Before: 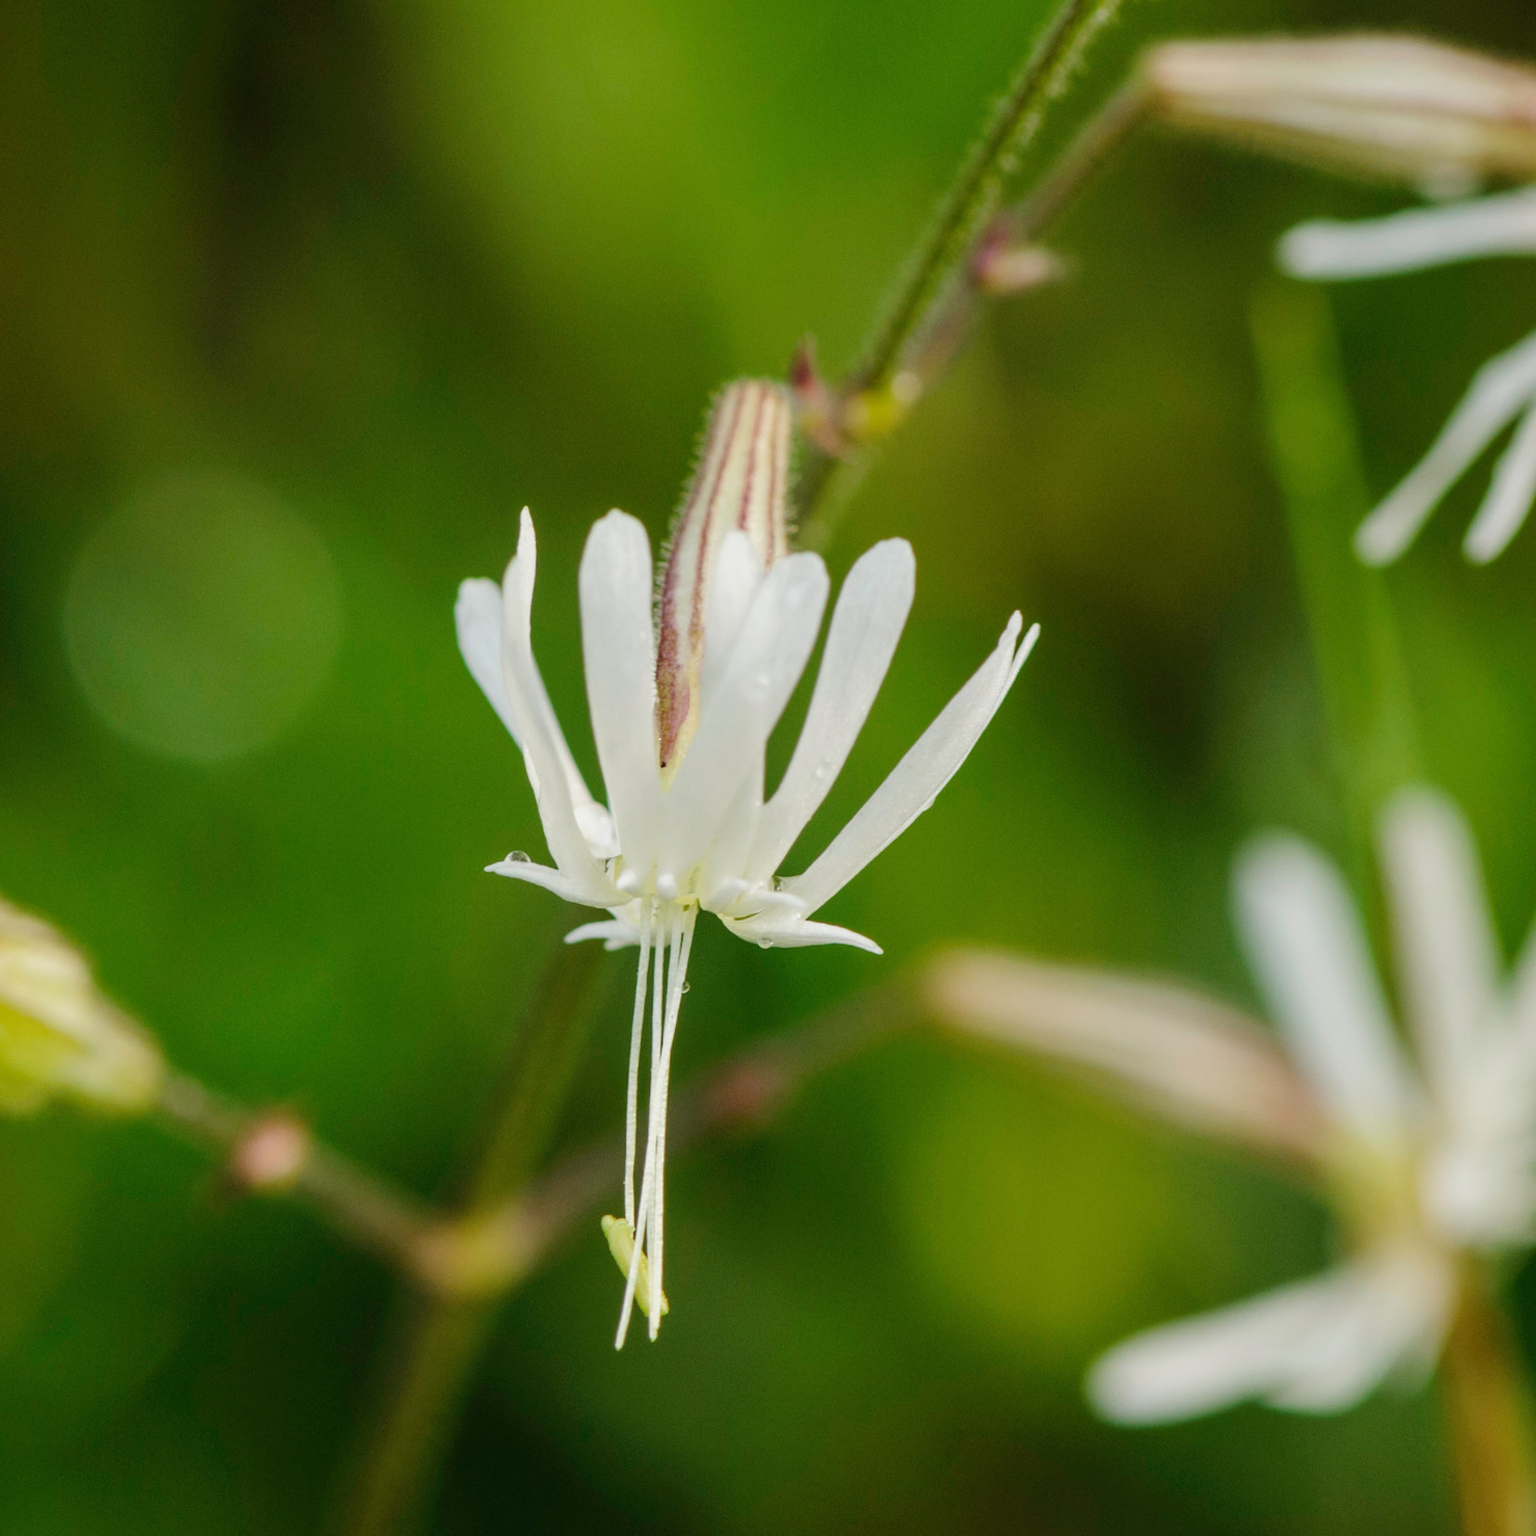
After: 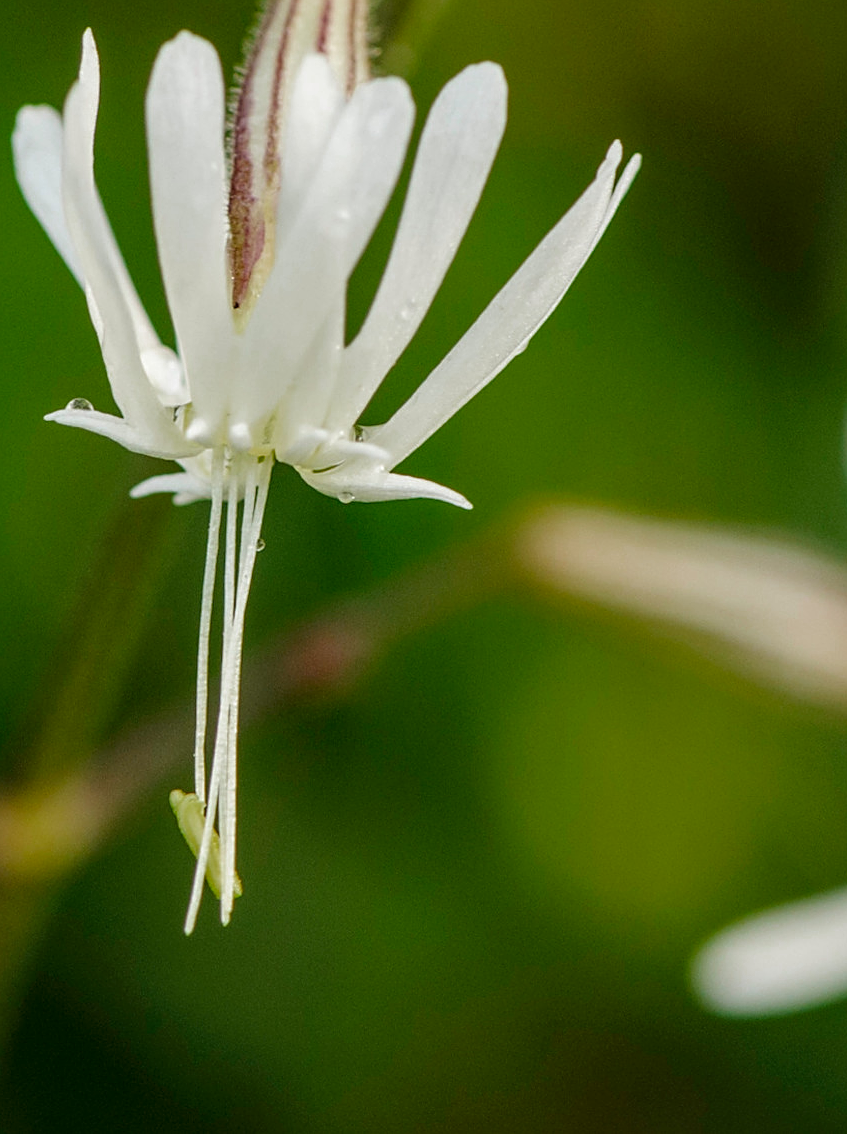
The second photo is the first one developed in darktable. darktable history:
color zones: curves: ch0 [(0.27, 0.396) (0.563, 0.504) (0.75, 0.5) (0.787, 0.307)]
sharpen: on, module defaults
crop and rotate: left 28.882%, top 31.322%, right 19.838%
local contrast: on, module defaults
